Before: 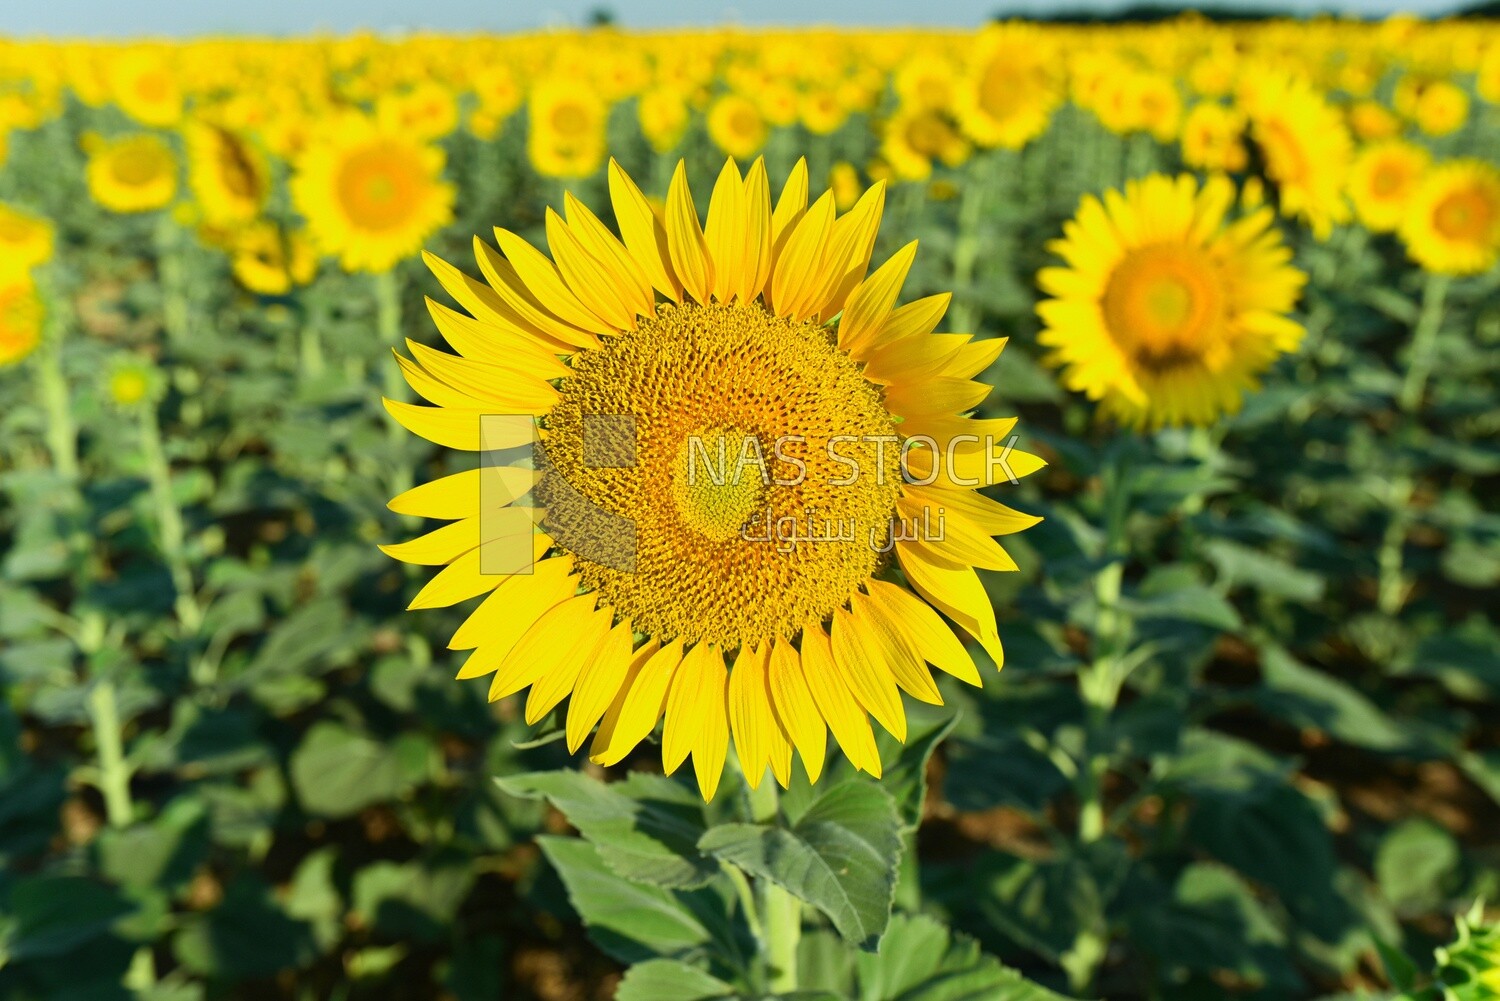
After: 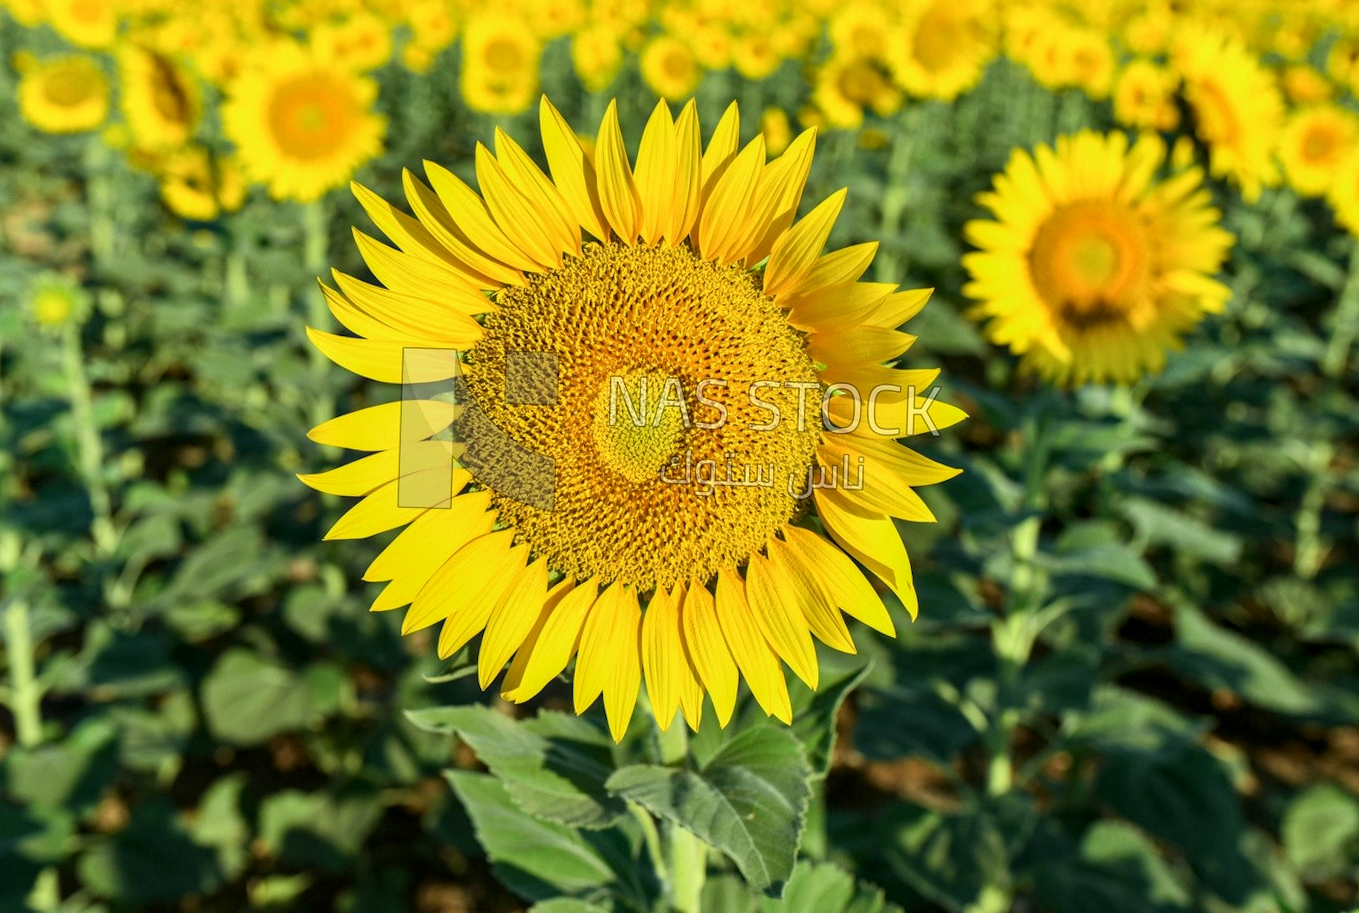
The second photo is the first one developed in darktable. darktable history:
local contrast: detail 130%
crop and rotate: angle -2°, left 3.096%, top 3.59%, right 1.559%, bottom 0.481%
